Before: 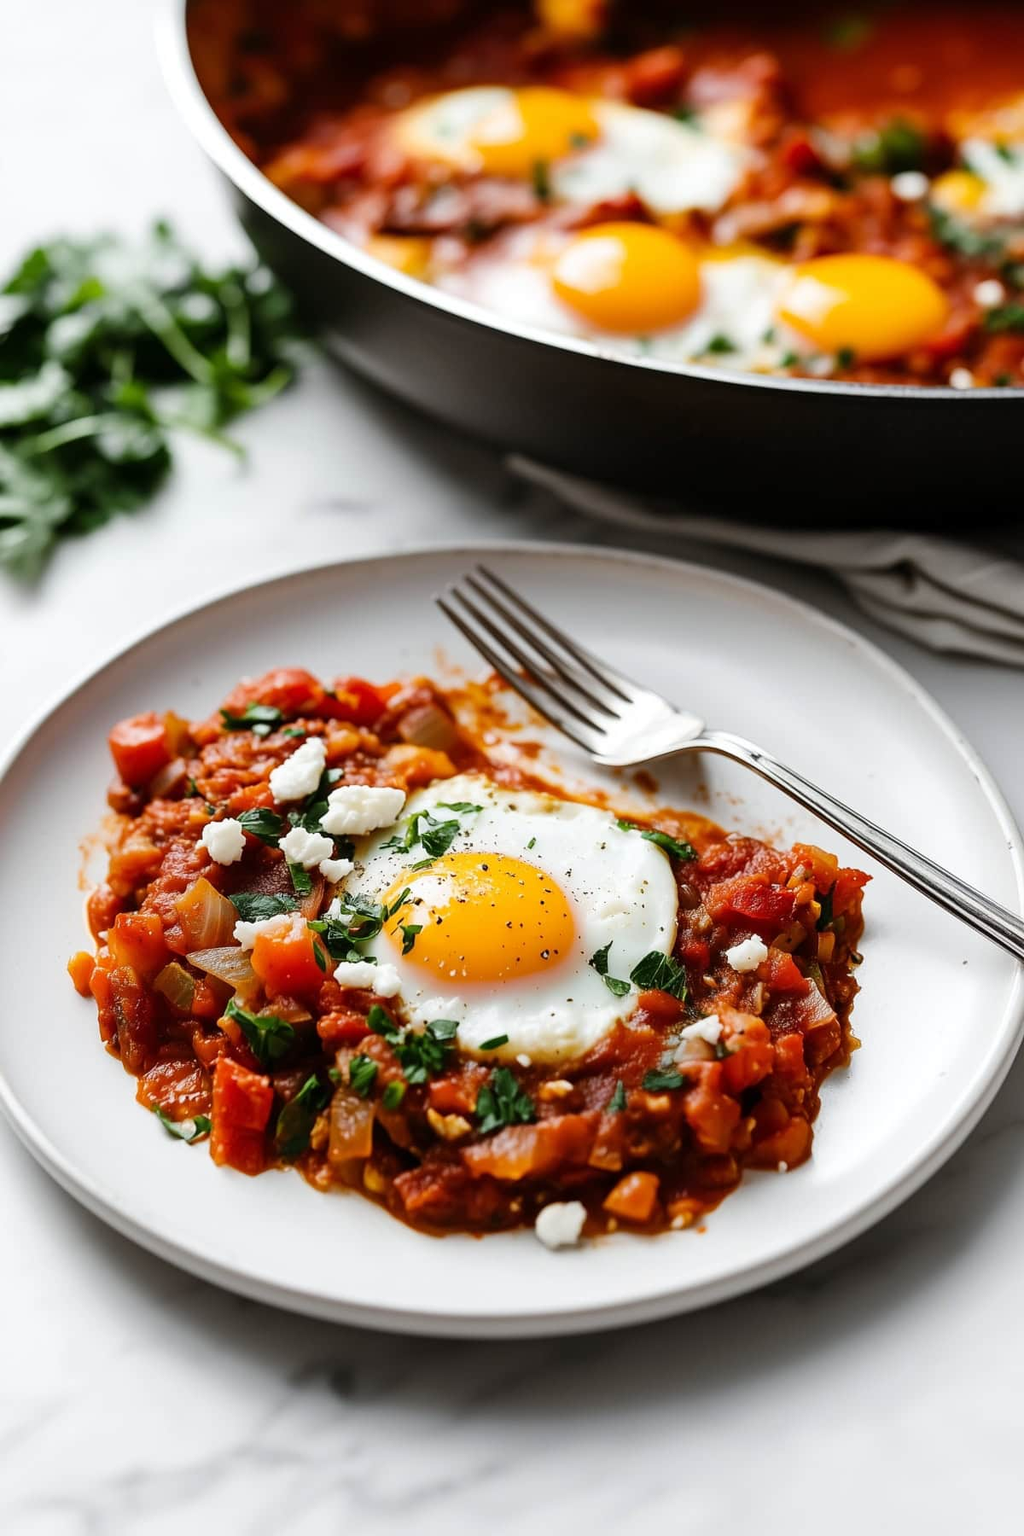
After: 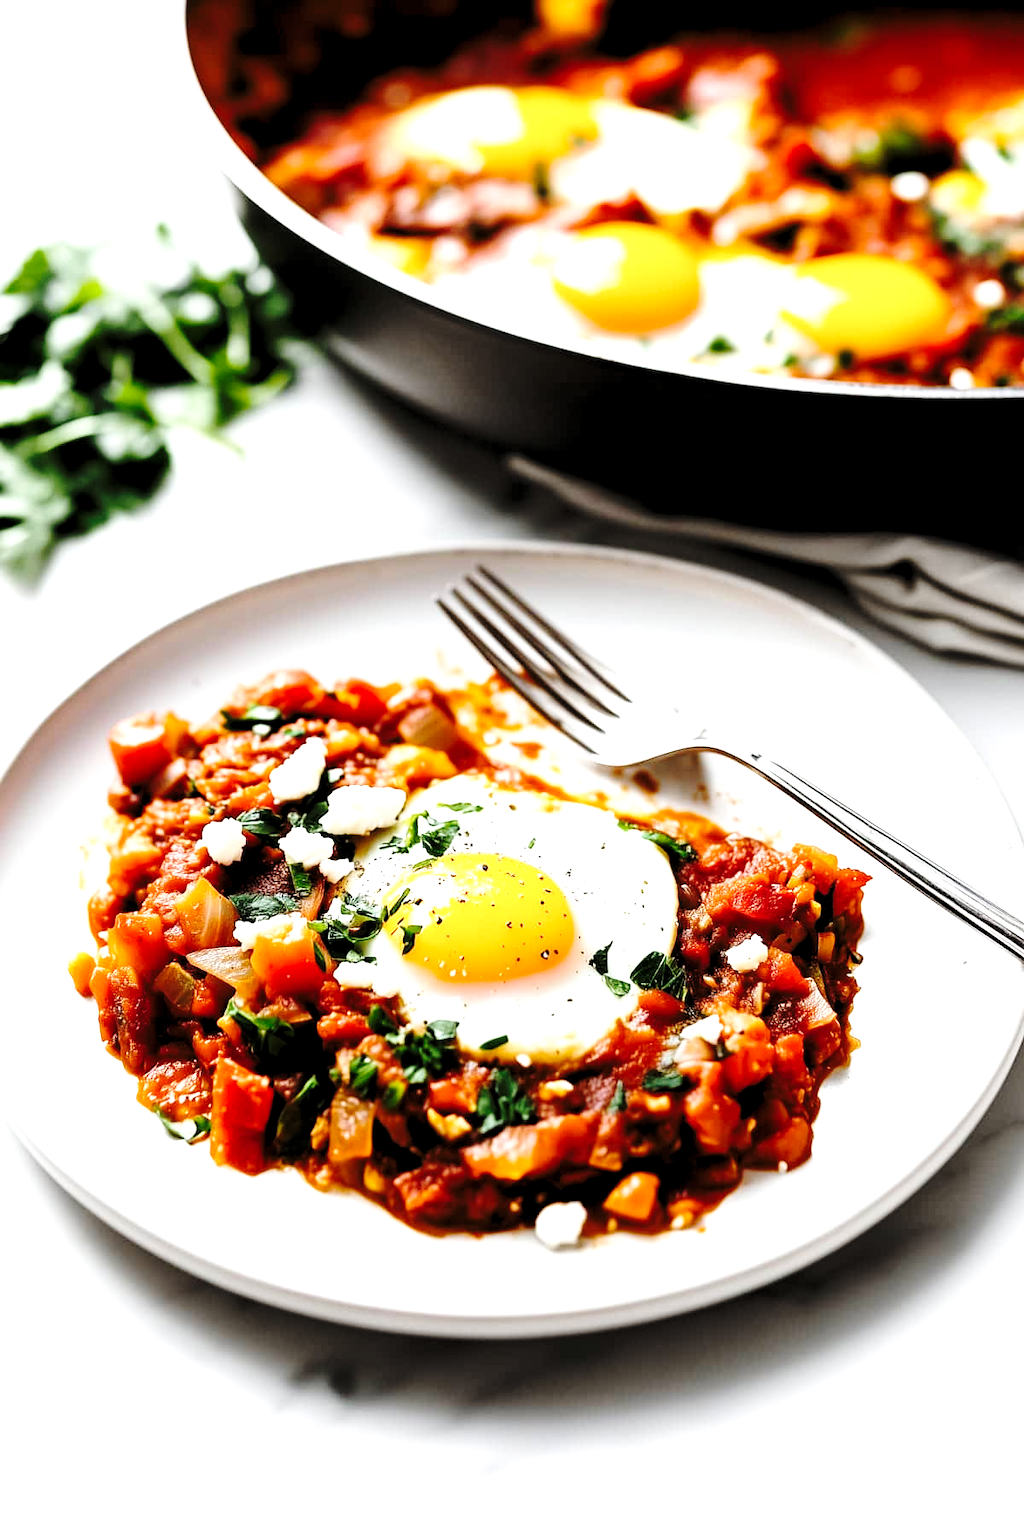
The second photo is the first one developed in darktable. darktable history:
base curve: curves: ch0 [(0, 0) (0.032, 0.037) (0.105, 0.228) (0.435, 0.76) (0.856, 0.983) (1, 1)], preserve colors none
levels: levels [0.062, 0.494, 0.925]
contrast brightness saturation: saturation -0.06
